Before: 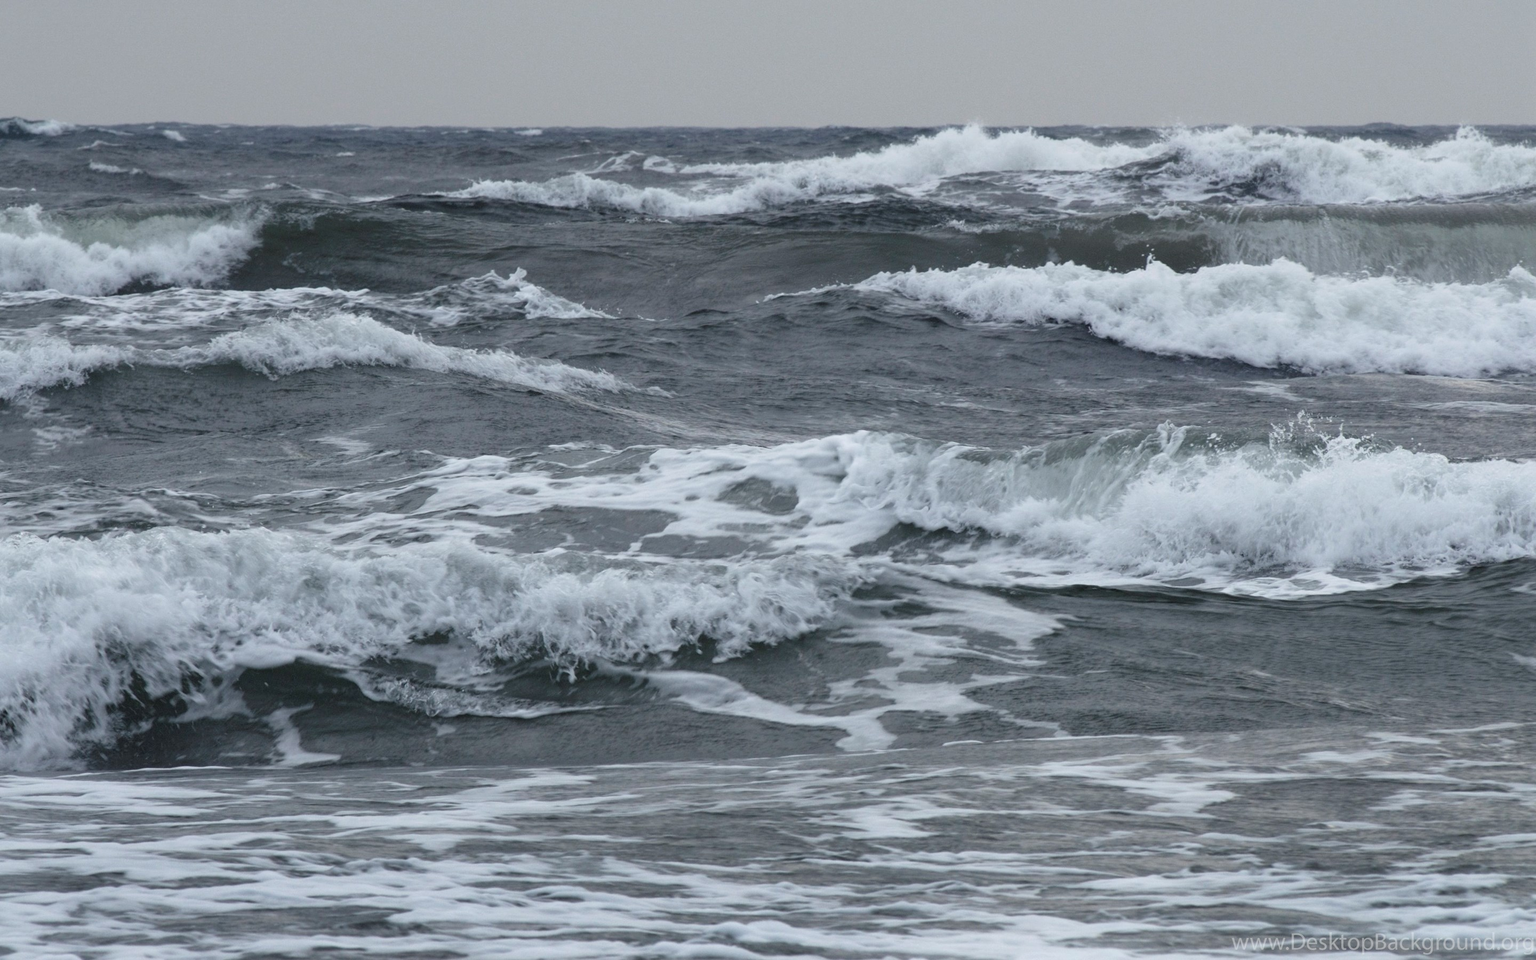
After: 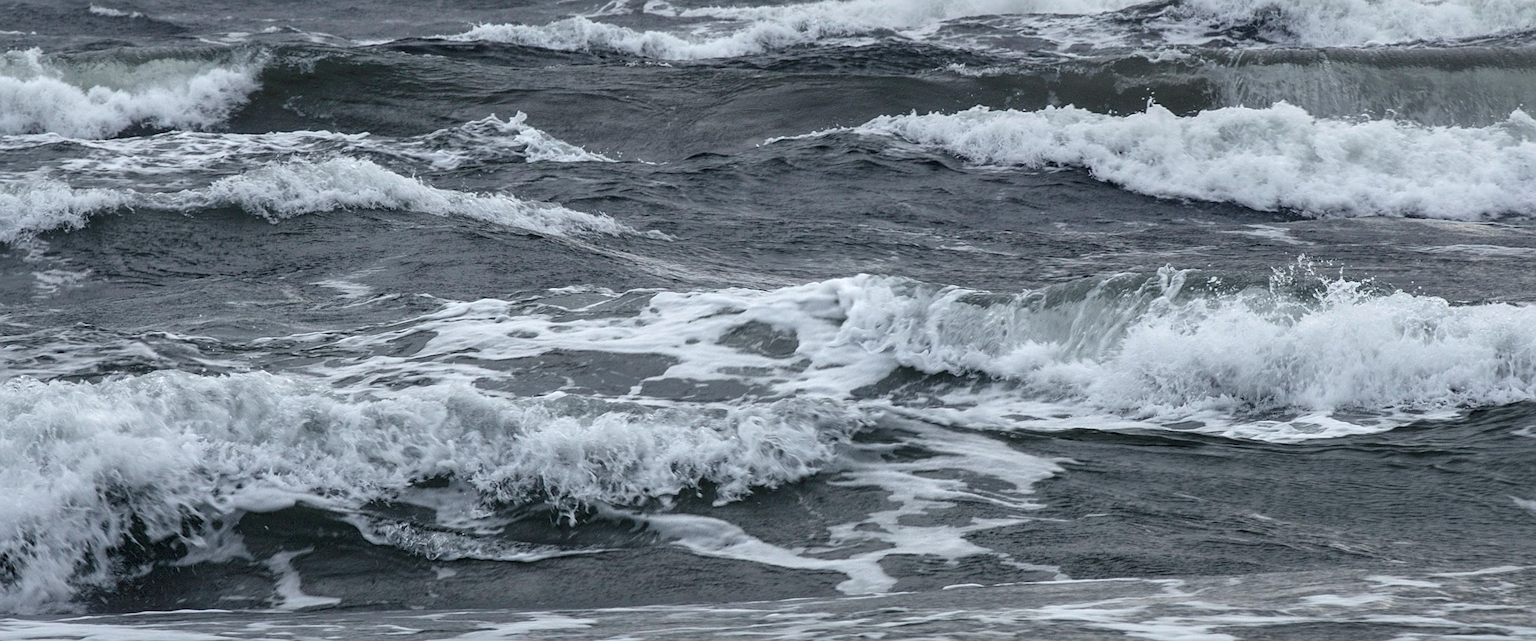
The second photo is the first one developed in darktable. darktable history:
local contrast: detail 150%
crop: top 16.368%, bottom 16.744%
shadows and highlights: on, module defaults
sharpen: on, module defaults
